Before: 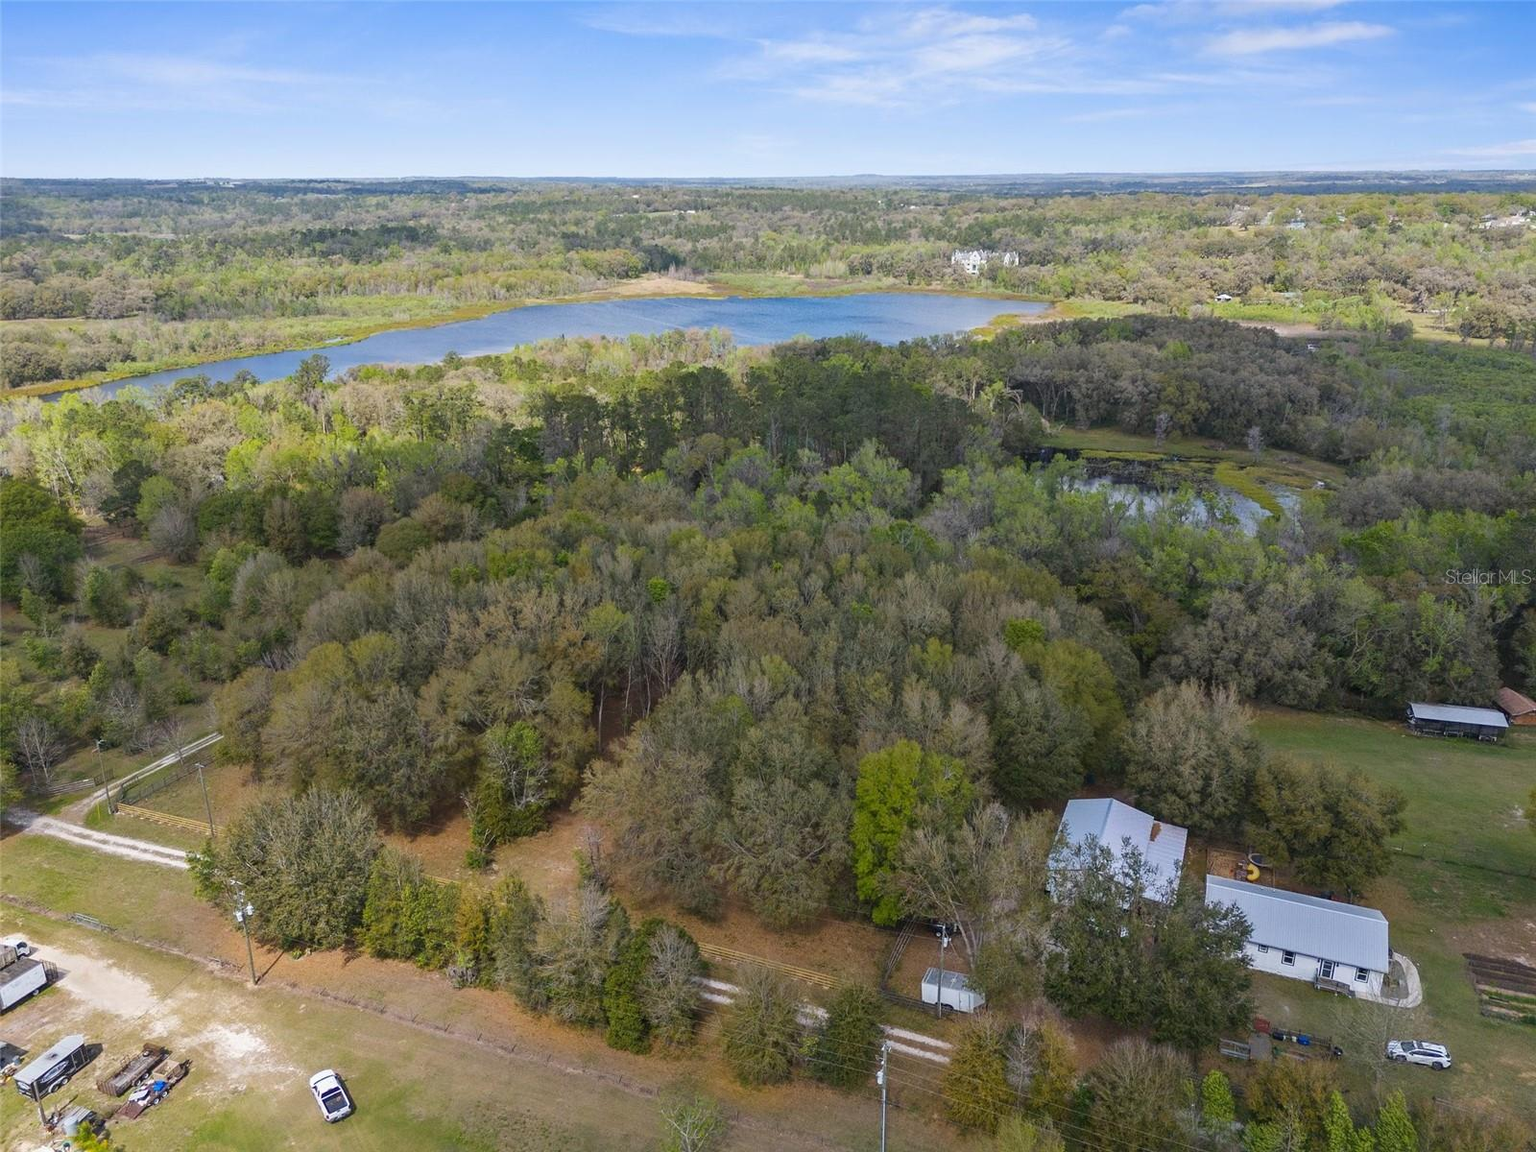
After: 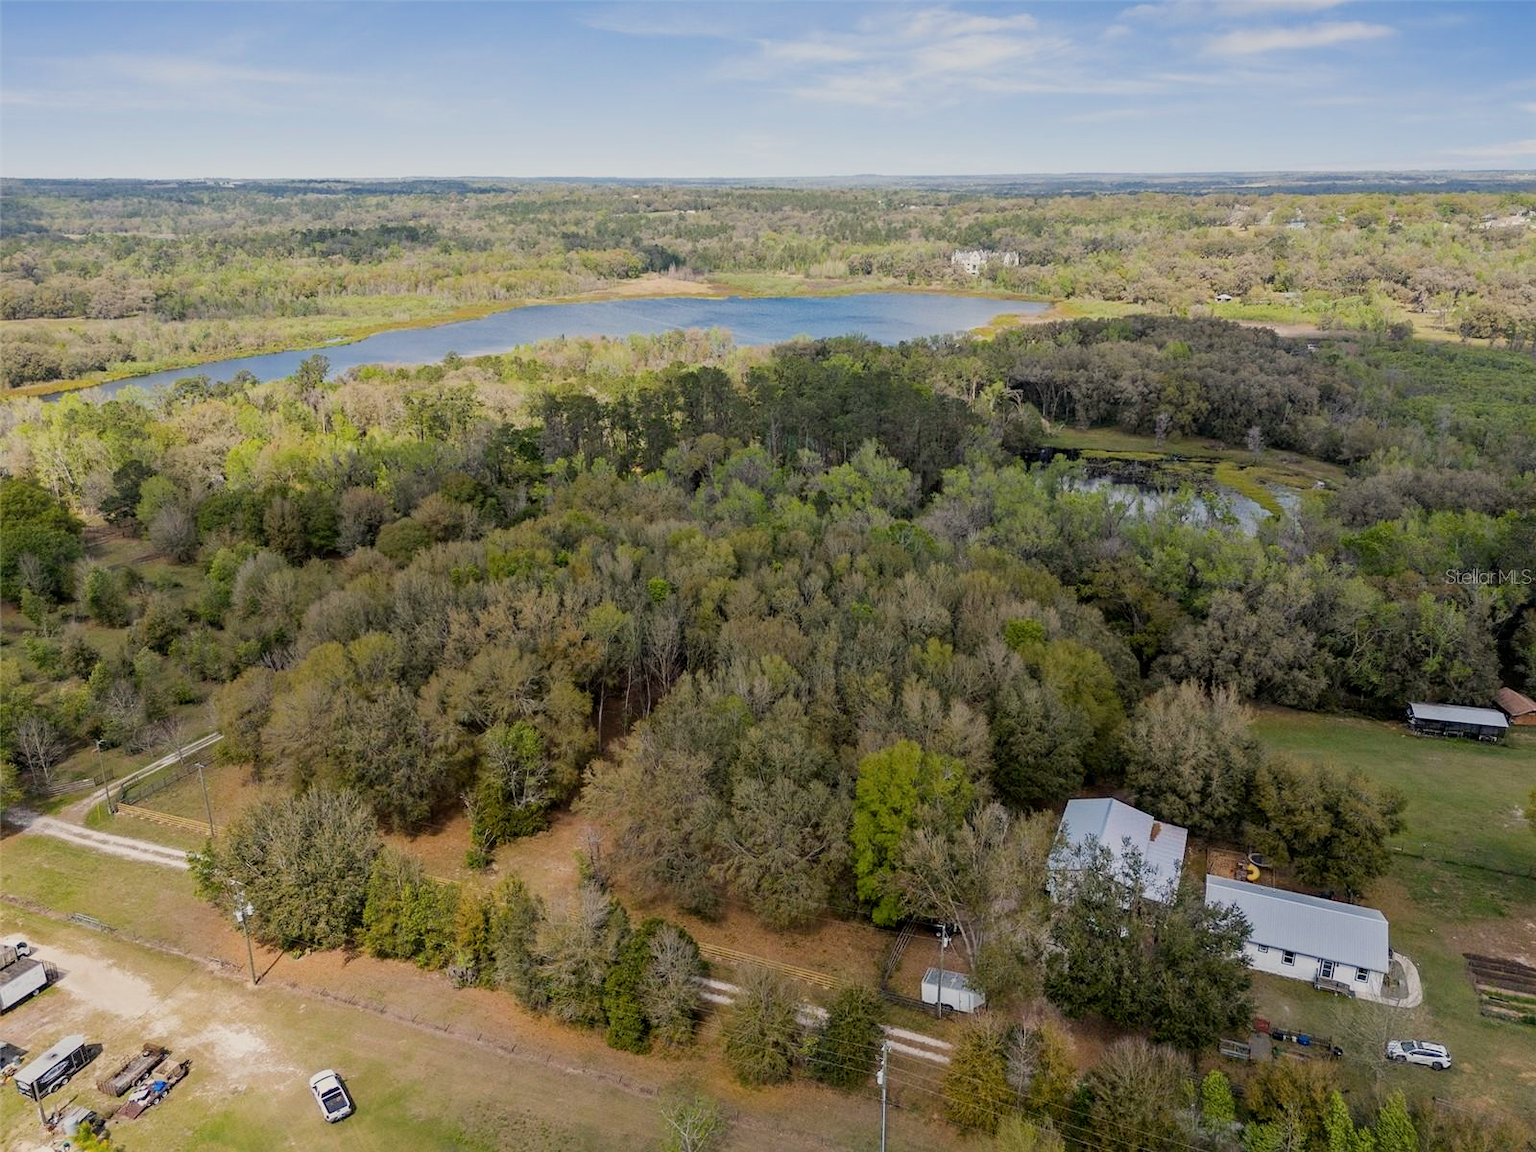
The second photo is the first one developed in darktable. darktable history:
exposure: black level correction 0.009, exposure 0.119 EV, compensate highlight preservation false
contrast brightness saturation: saturation -0.05
white balance: red 1.045, blue 0.932
filmic rgb: hardness 4.17
